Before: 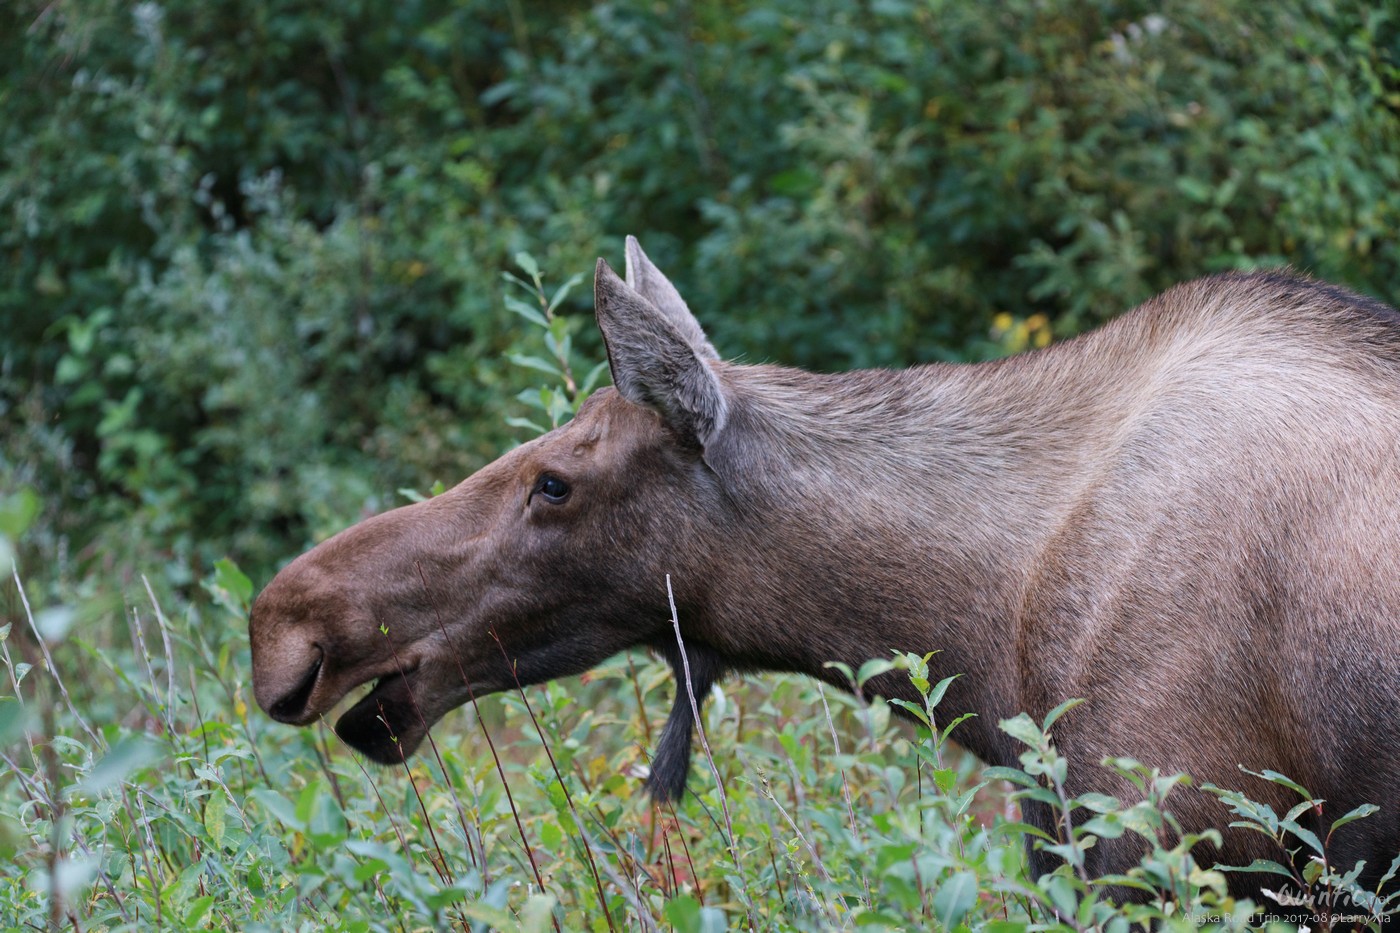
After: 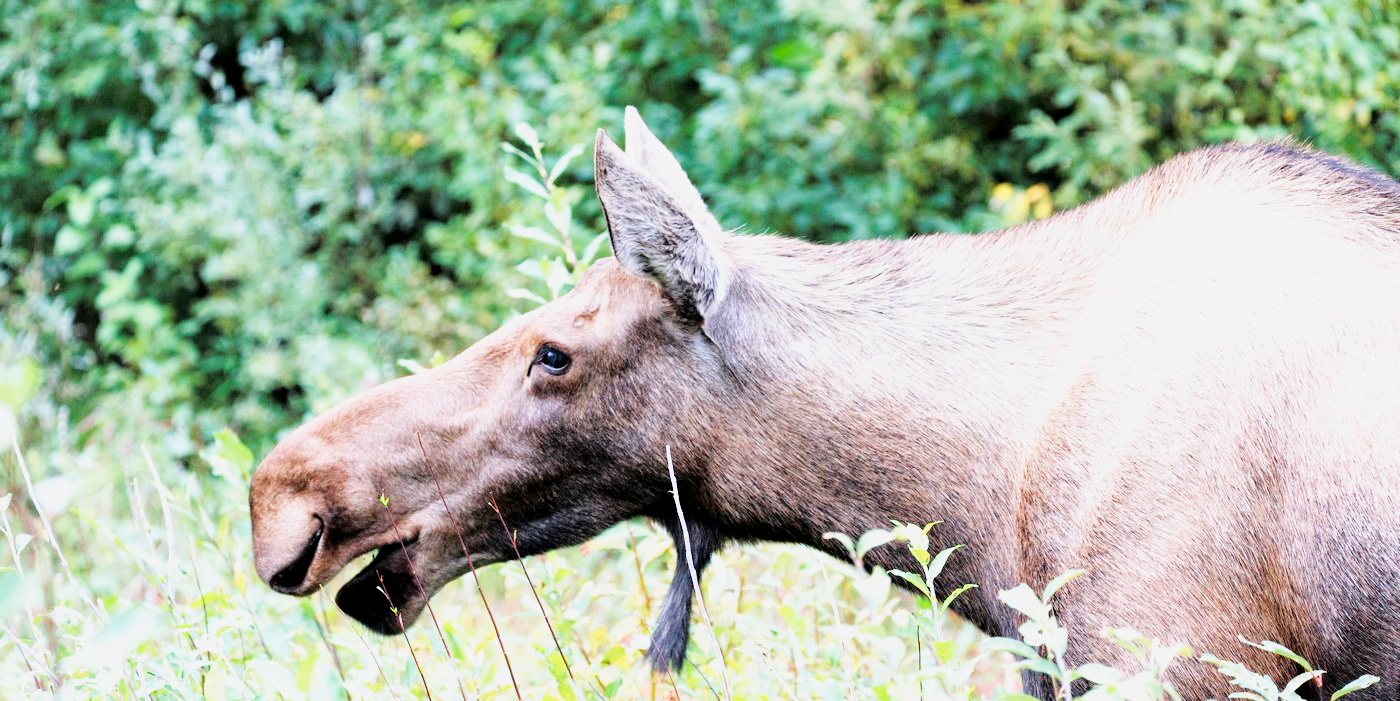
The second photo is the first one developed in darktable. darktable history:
tone curve: curves: ch0 [(0.047, 0) (0.292, 0.352) (0.657, 0.678) (1, 0.958)], color space Lab, independent channels, preserve colors none
crop: top 13.848%, bottom 10.972%
exposure: exposure 0.6 EV, compensate highlight preservation false
tone equalizer: -8 EV -0.385 EV, -7 EV -0.373 EV, -6 EV -0.302 EV, -5 EV -0.215 EV, -3 EV 0.199 EV, -2 EV 0.31 EV, -1 EV 0.391 EV, +0 EV 0.443 EV
base curve: curves: ch0 [(0, 0.003) (0.001, 0.002) (0.006, 0.004) (0.02, 0.022) (0.048, 0.086) (0.094, 0.234) (0.162, 0.431) (0.258, 0.629) (0.385, 0.8) (0.548, 0.918) (0.751, 0.988) (1, 1)], preserve colors none
